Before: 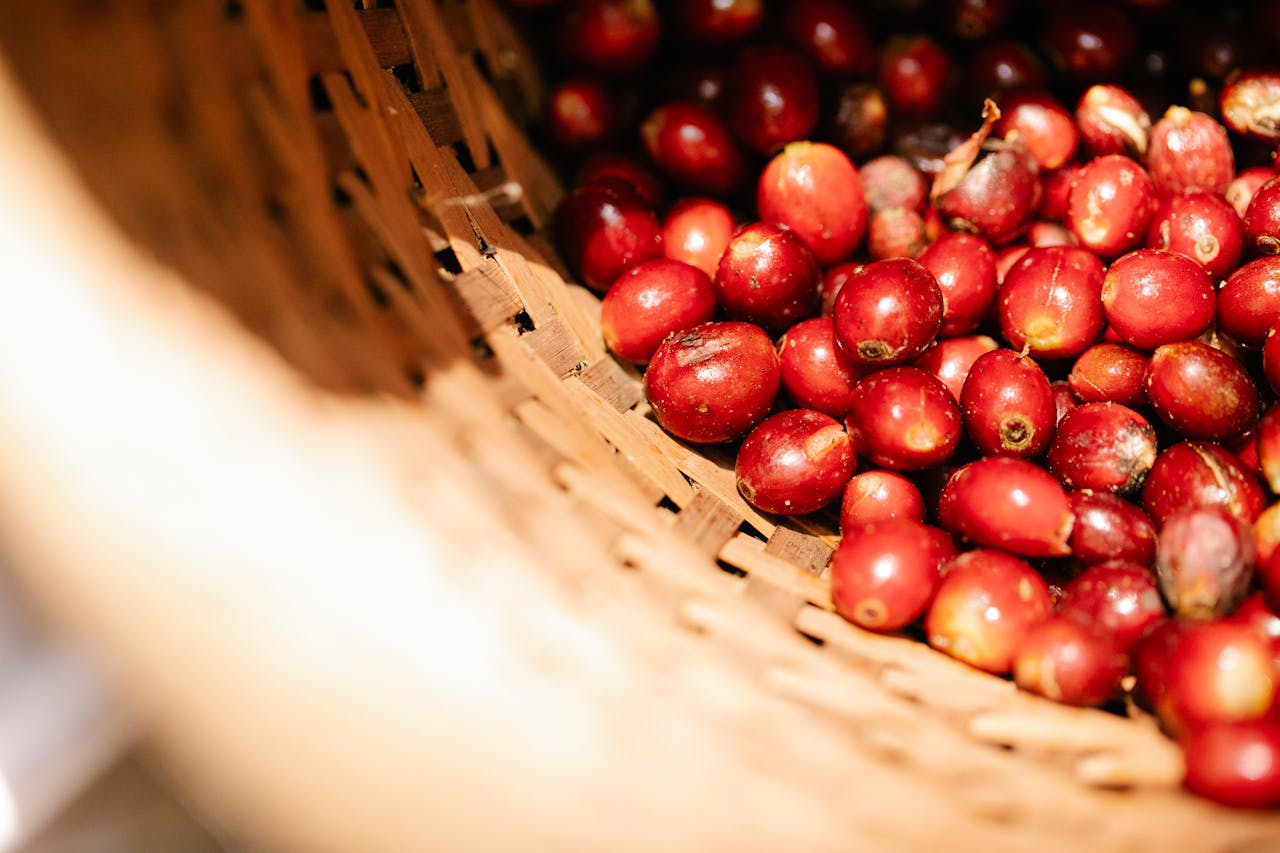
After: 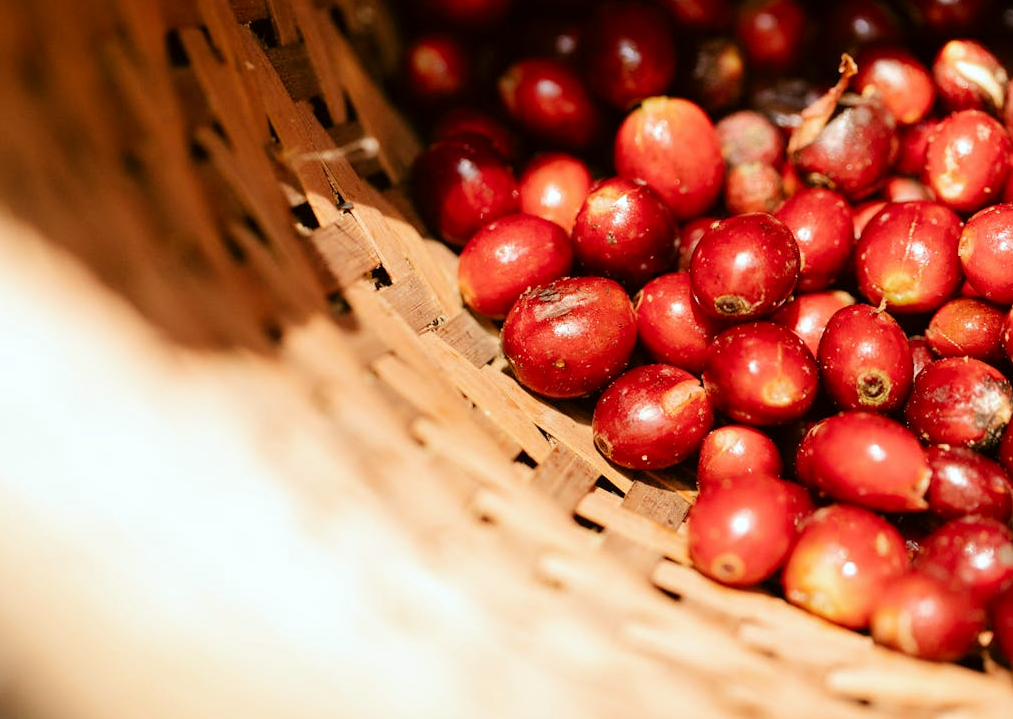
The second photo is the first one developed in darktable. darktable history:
color correction: highlights a* -2.73, highlights b* -2.09, shadows a* 2.41, shadows b* 2.73
crop: left 11.225%, top 5.381%, right 9.565%, bottom 10.314%
